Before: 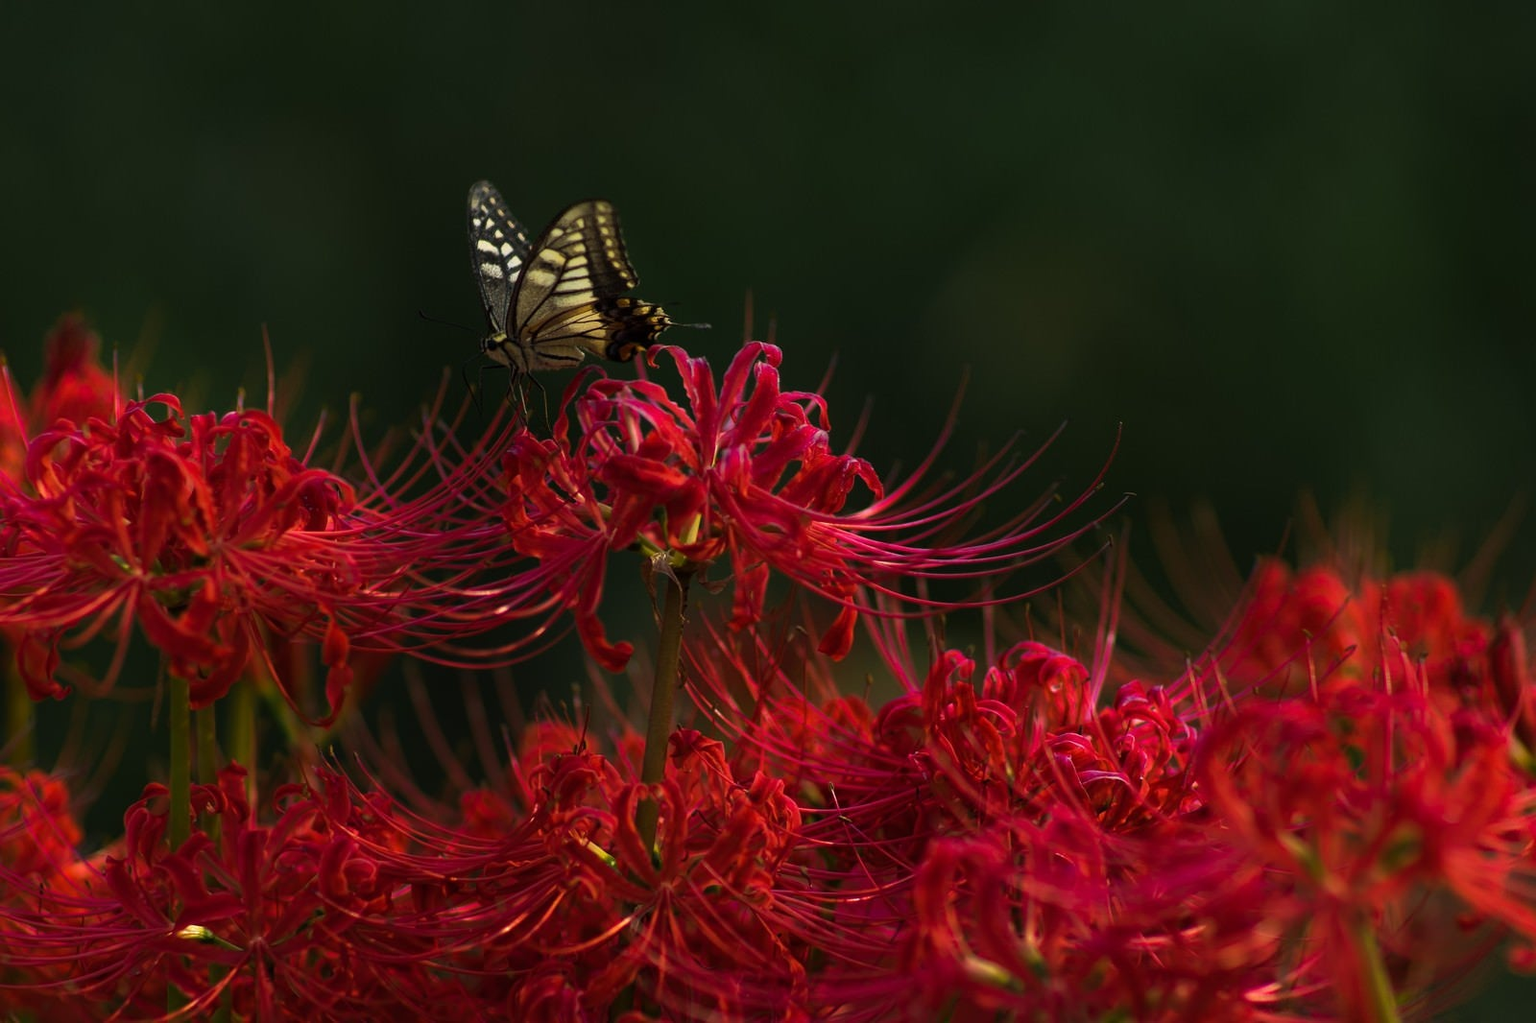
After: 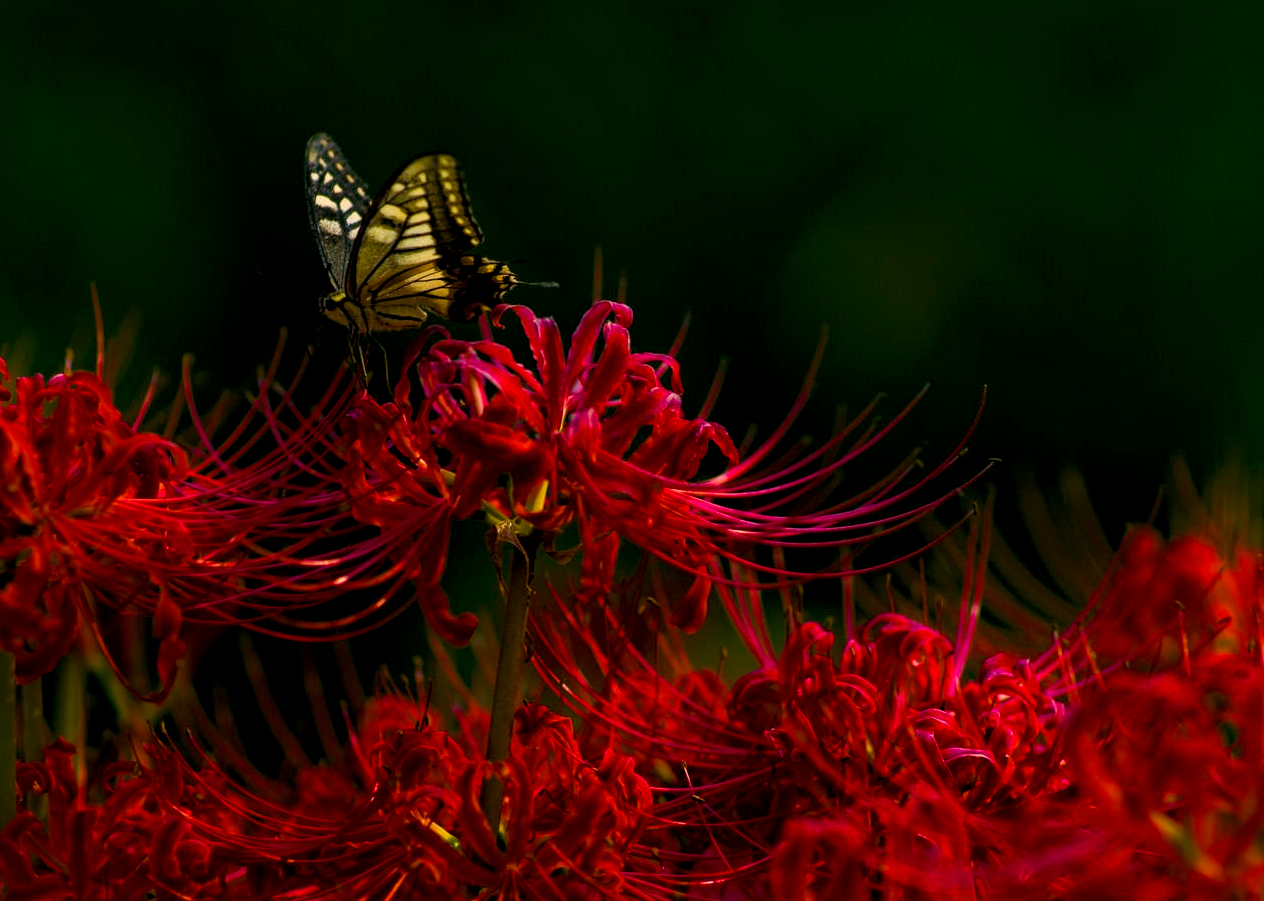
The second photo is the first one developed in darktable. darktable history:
crop: left 11.383%, top 5.235%, right 9.578%, bottom 10.193%
exposure: black level correction 0.005, exposure 0.016 EV, compensate exposure bias true, compensate highlight preservation false
haze removal: compatibility mode true, adaptive false
local contrast: highlights 105%, shadows 100%, detail 119%, midtone range 0.2
color balance rgb: highlights gain › chroma 3.052%, highlights gain › hue 60.02°, perceptual saturation grading › global saturation 0.998%, perceptual saturation grading › mid-tones 6.065%, perceptual saturation grading › shadows 71.843%, global vibrance 20%
